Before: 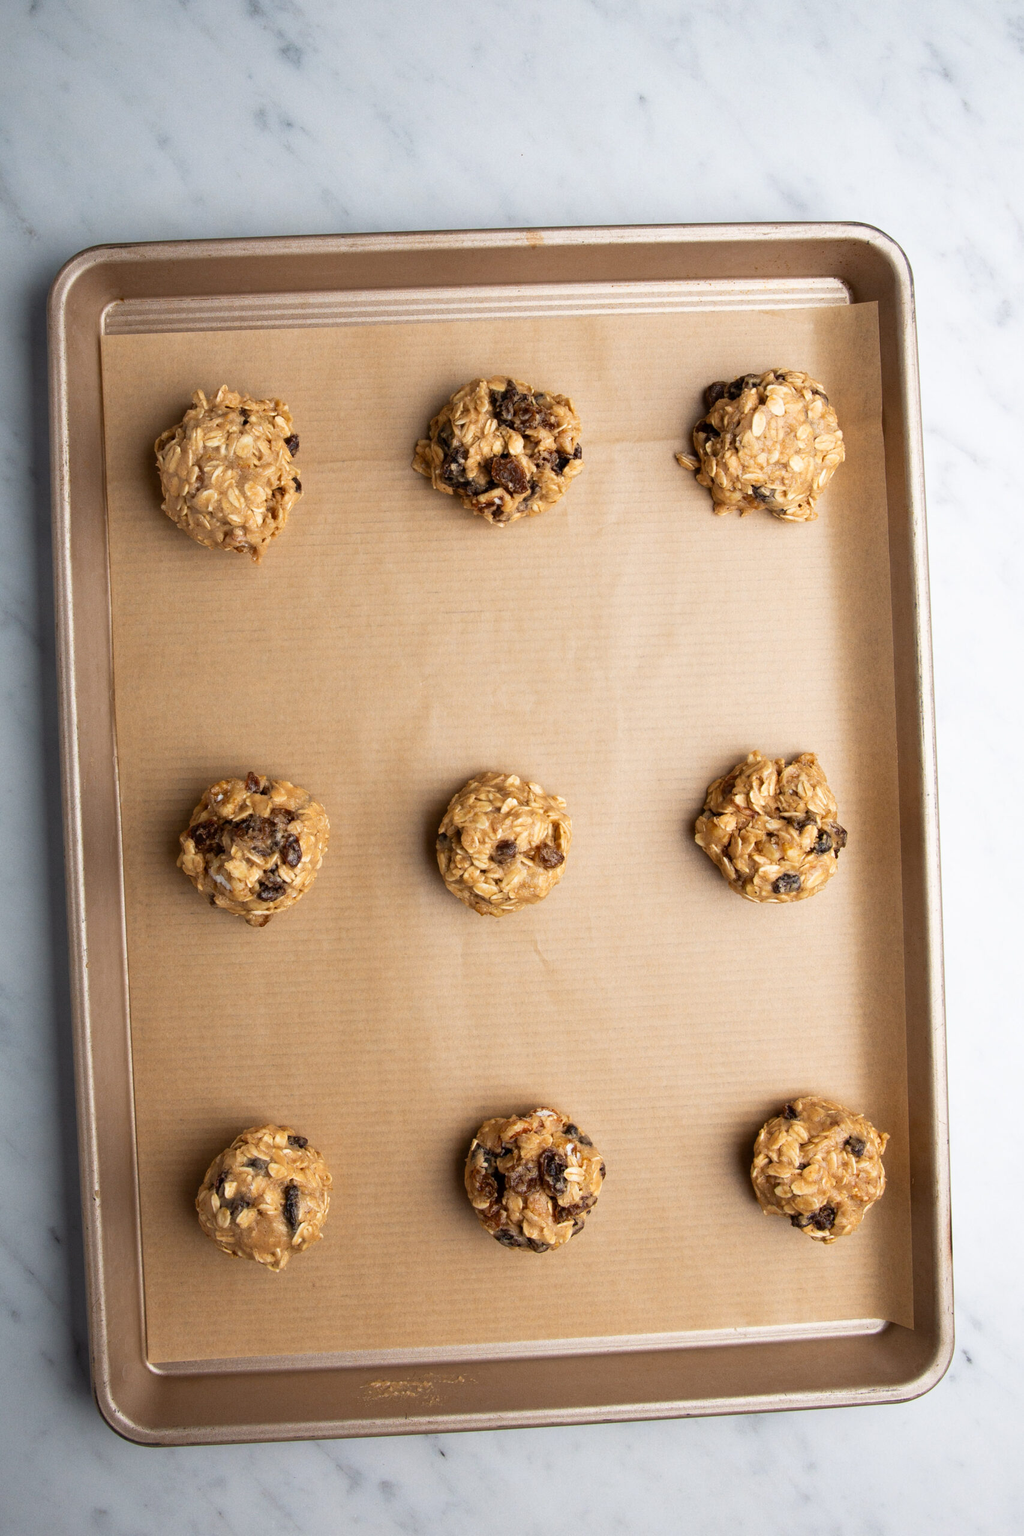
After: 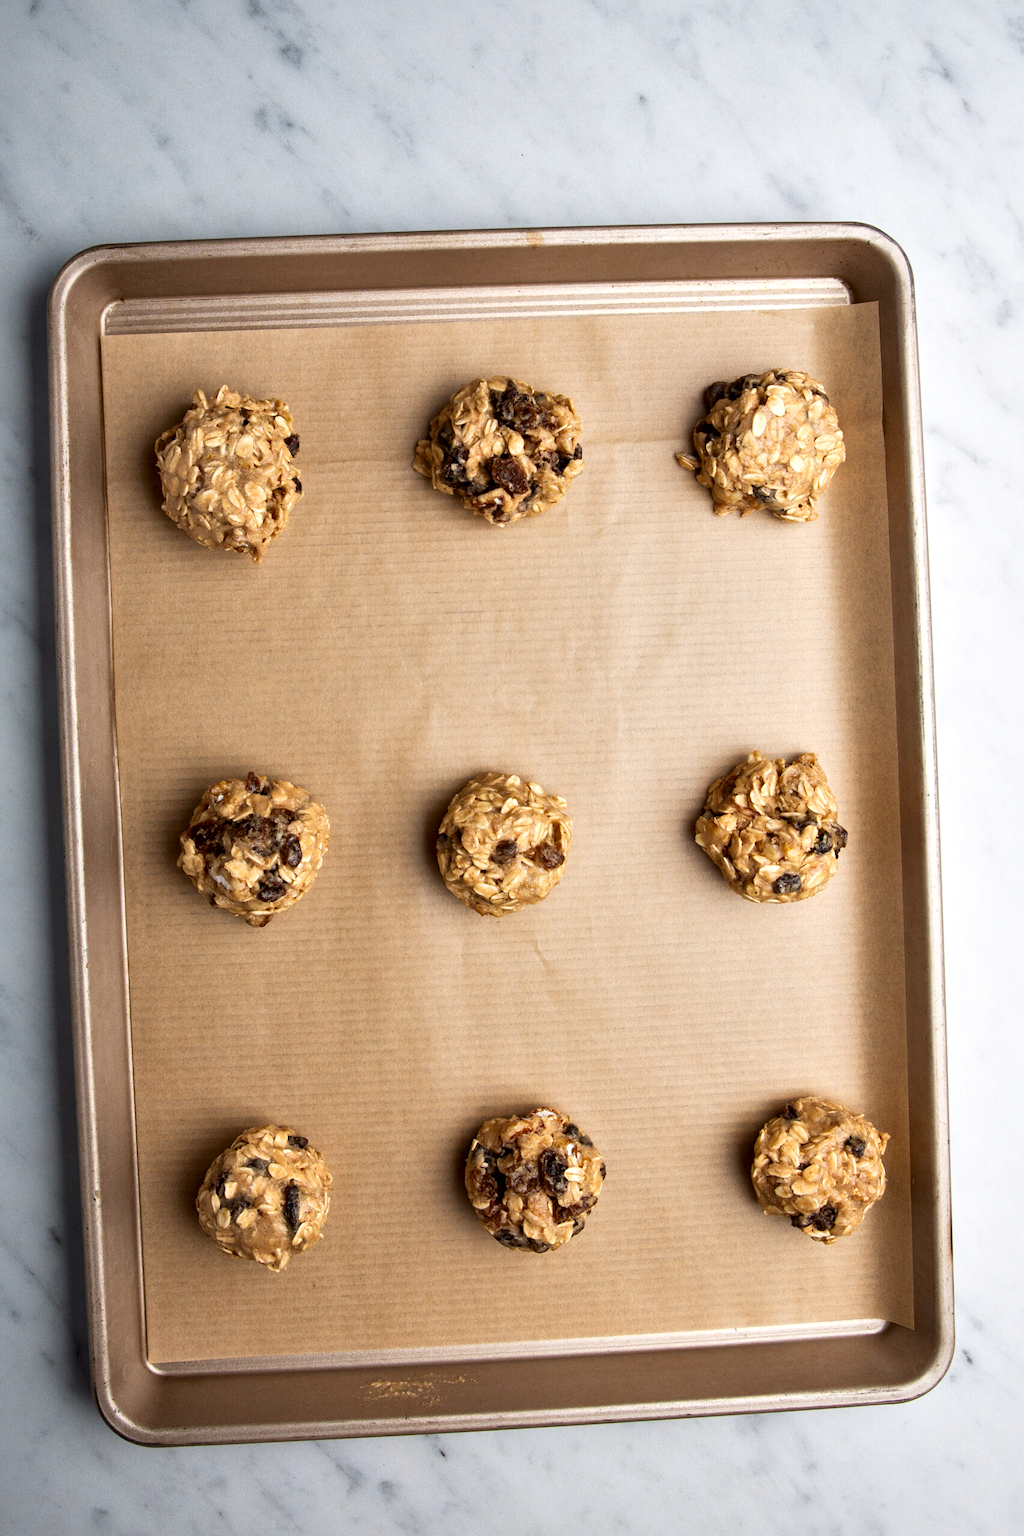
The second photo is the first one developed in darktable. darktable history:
local contrast: mode bilateral grid, contrast 25, coarseness 59, detail 152%, midtone range 0.2
